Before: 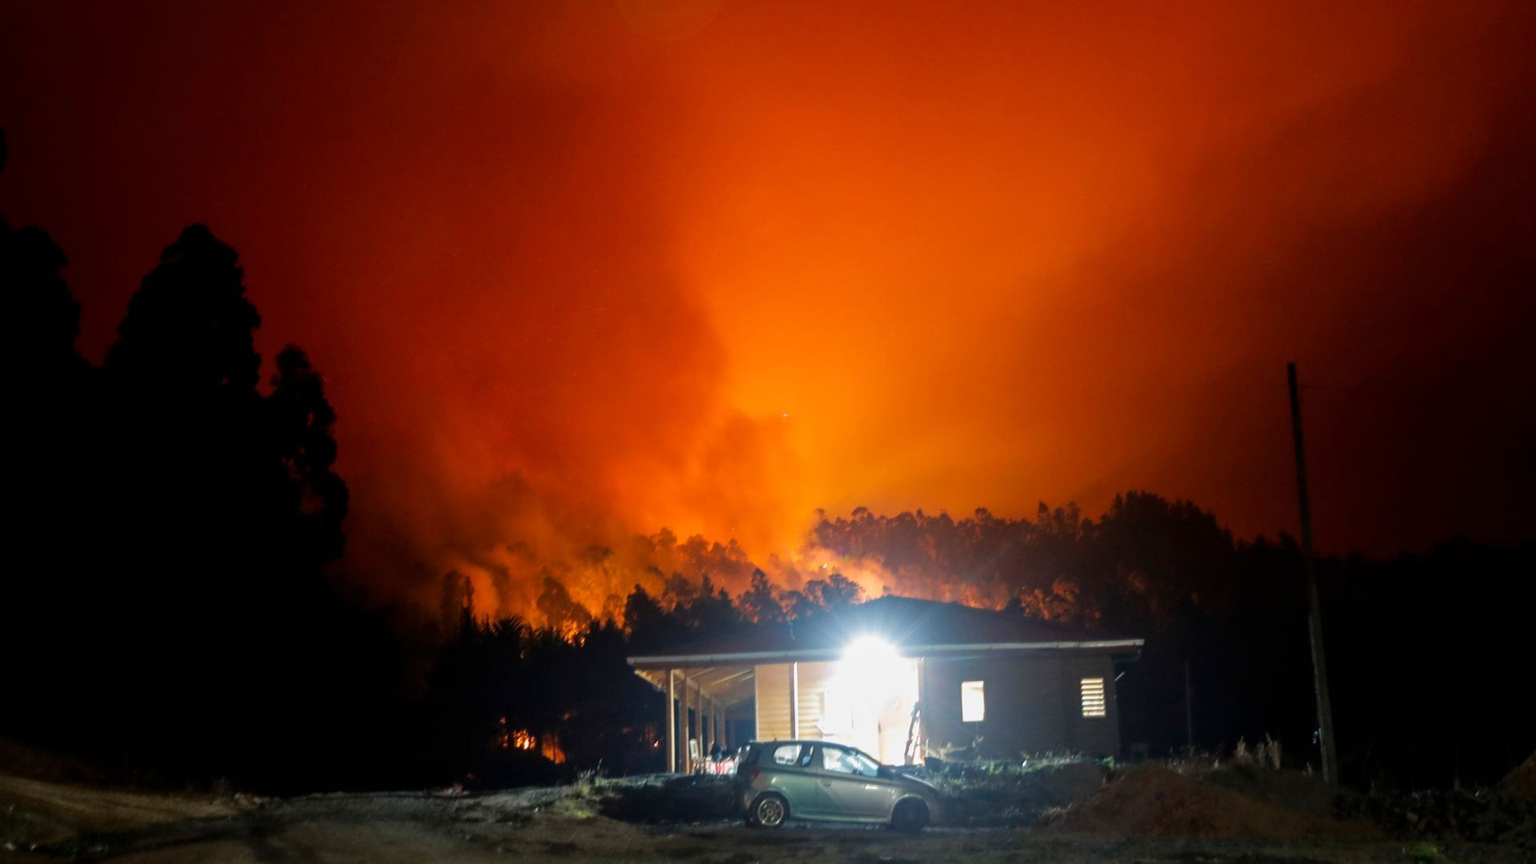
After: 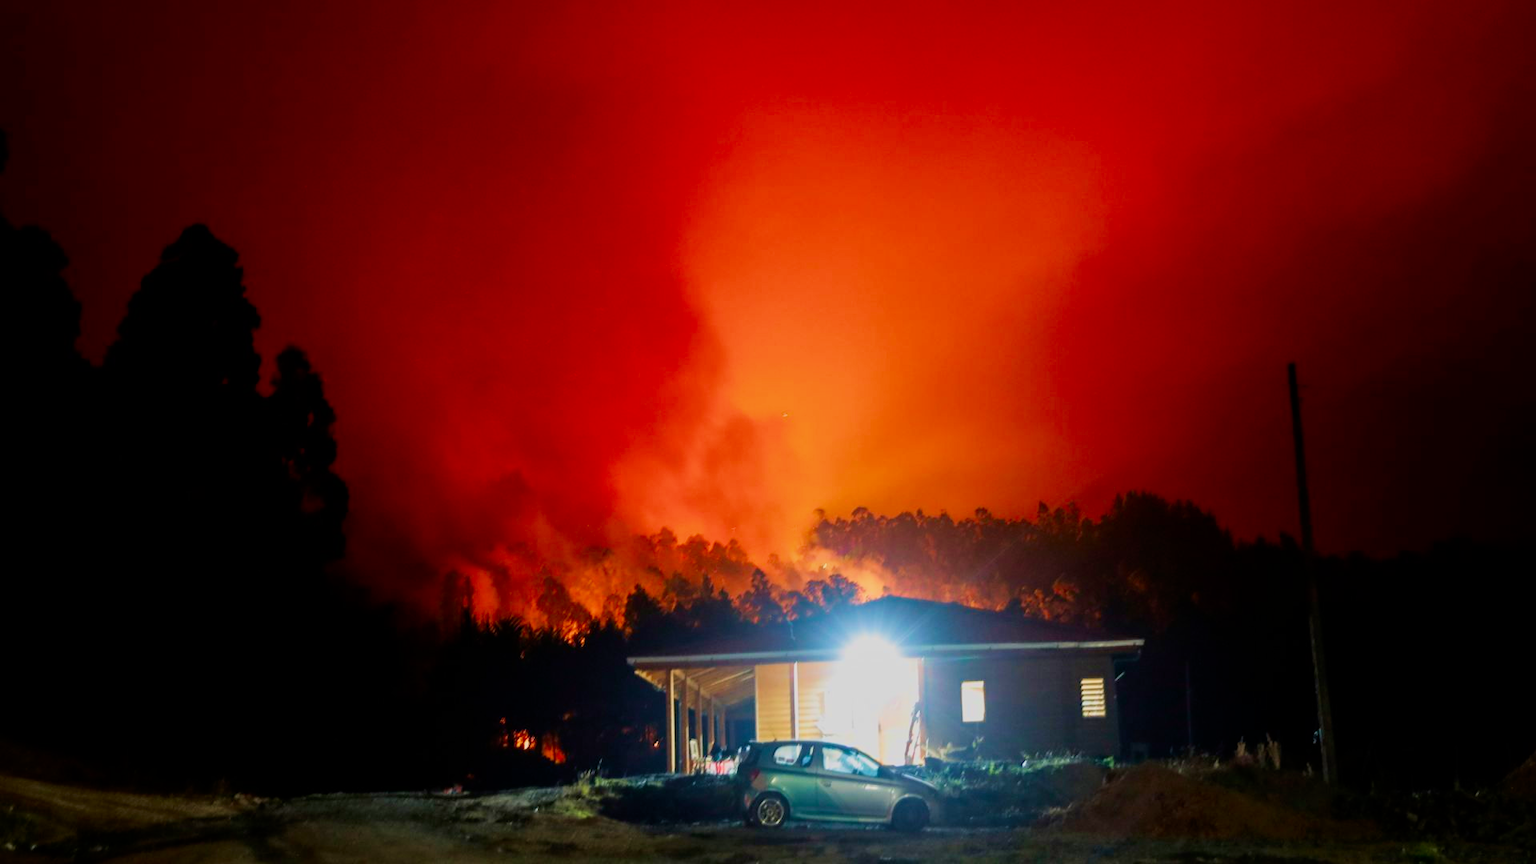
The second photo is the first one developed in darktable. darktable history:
contrast brightness saturation: contrast 0.18, saturation 0.3
filmic rgb: black relative exposure -13 EV, threshold 3 EV, target white luminance 85%, hardness 6.3, latitude 42.11%, contrast 0.858, shadows ↔ highlights balance 8.63%, color science v4 (2020), enable highlight reconstruction true
velvia: strength 45%
